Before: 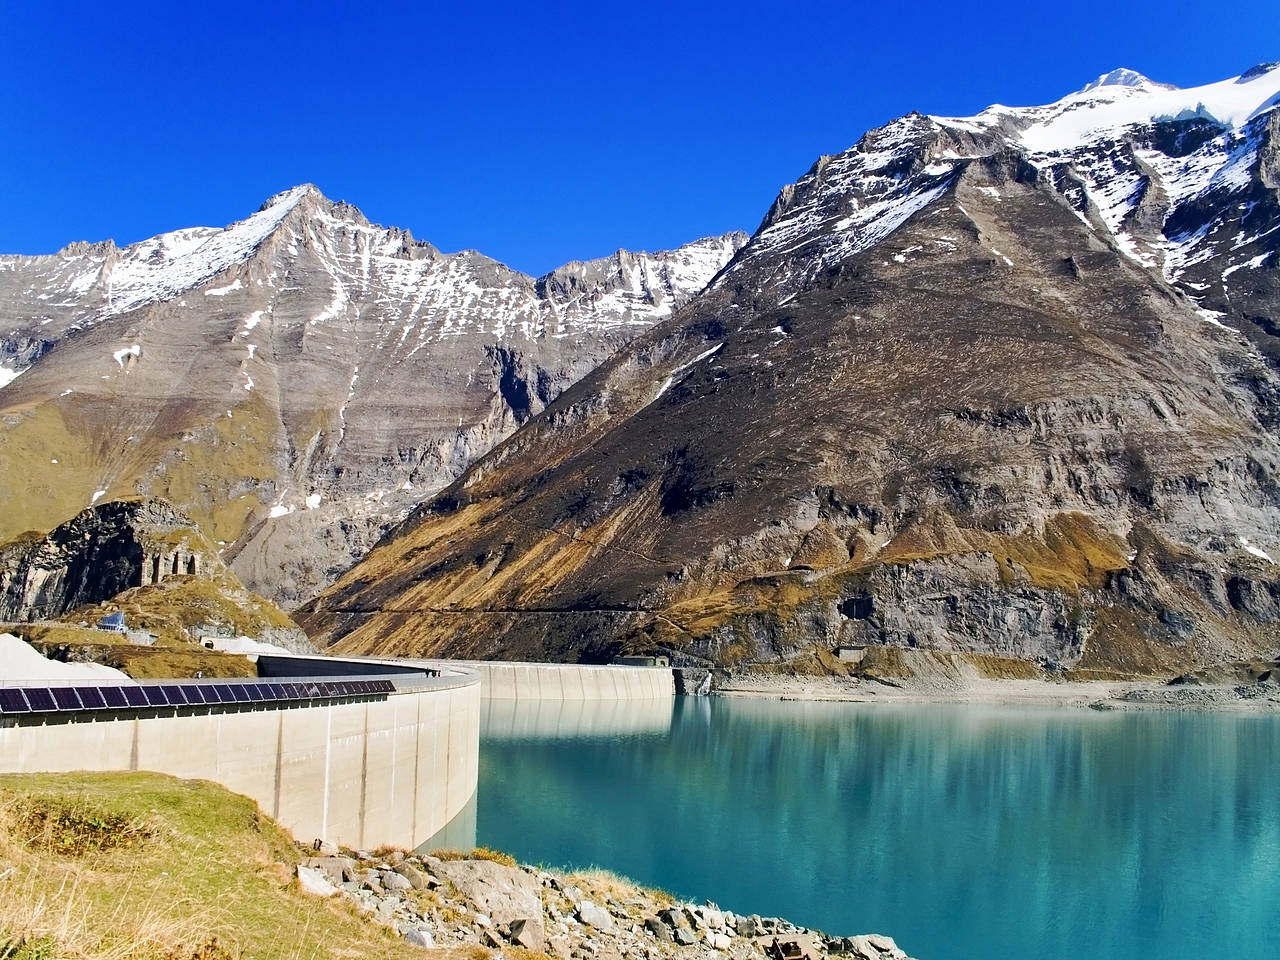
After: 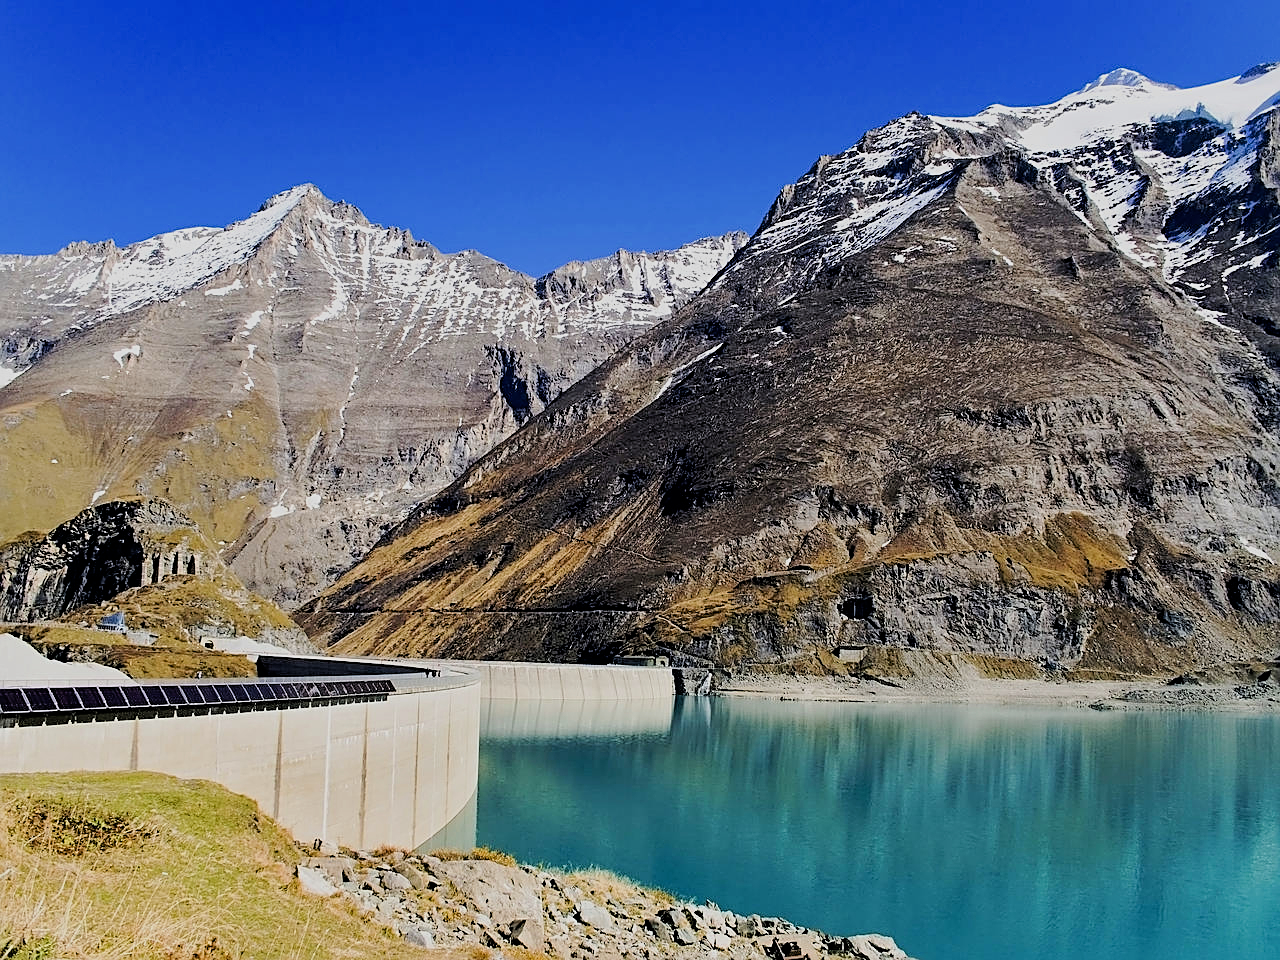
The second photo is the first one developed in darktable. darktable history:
sharpen: on, module defaults
filmic rgb: black relative exposure -4.88 EV, hardness 2.82
